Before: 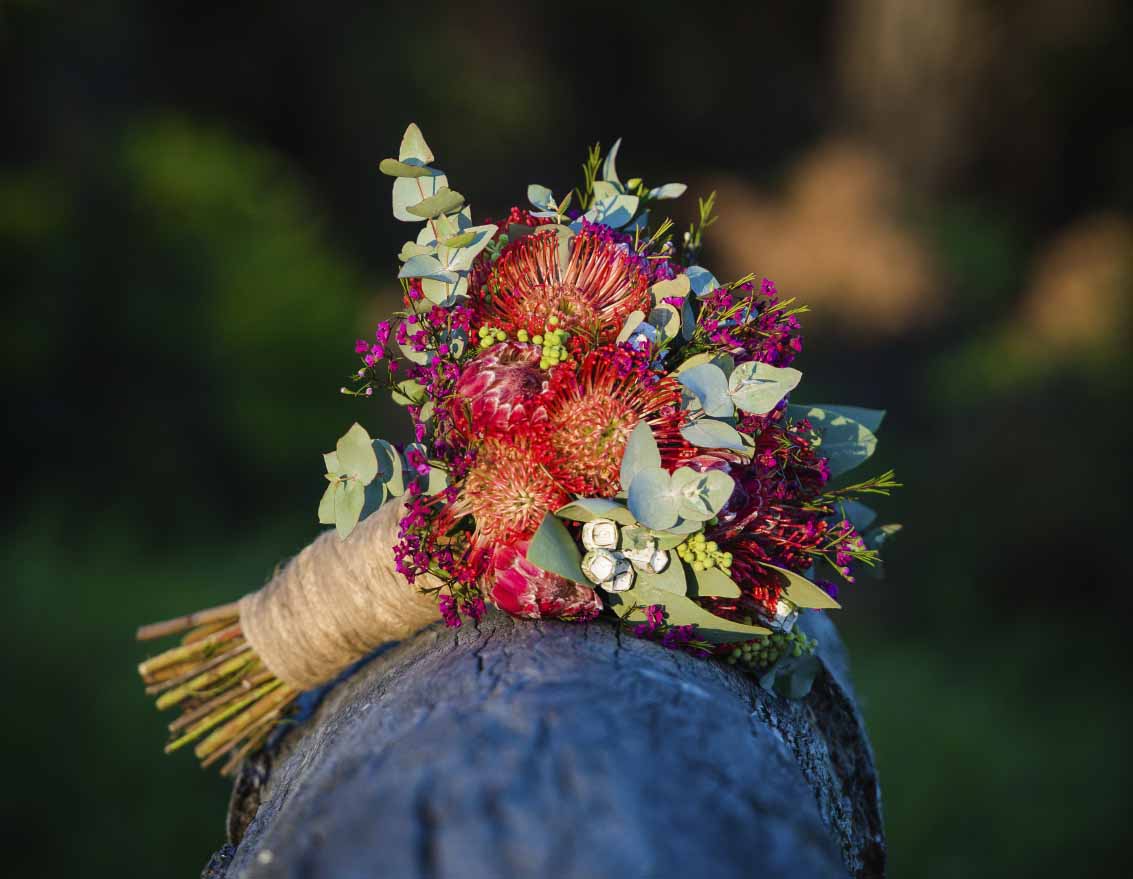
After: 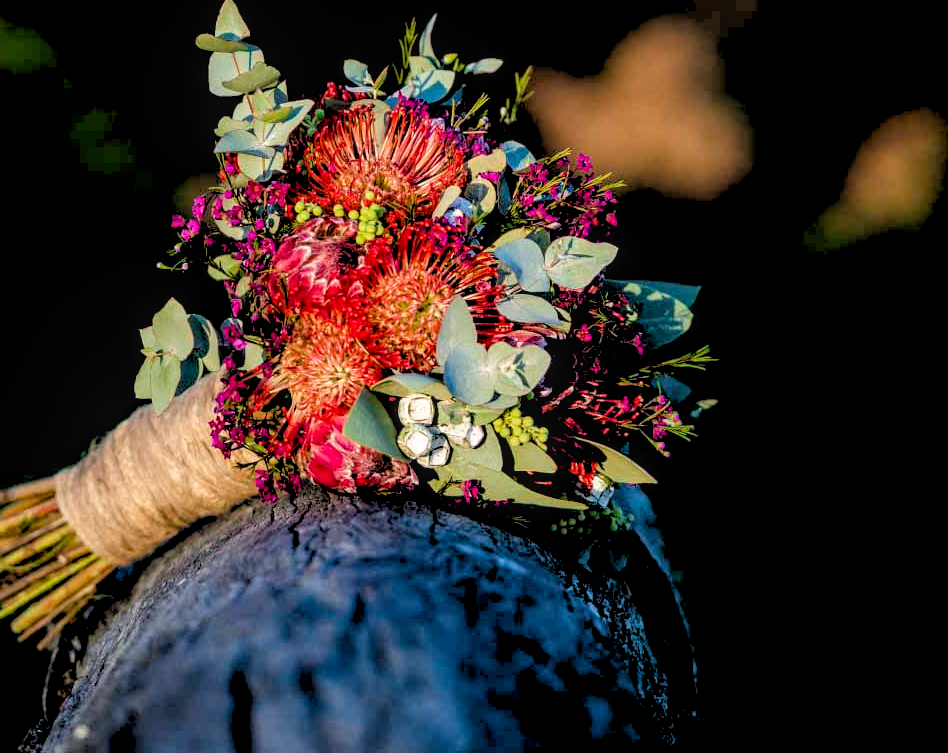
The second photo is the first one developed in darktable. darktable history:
local contrast: on, module defaults
exposure: black level correction 0.009, compensate highlight preservation false
crop: left 16.315%, top 14.246%
rgb levels: levels [[0.029, 0.461, 0.922], [0, 0.5, 1], [0, 0.5, 1]]
tone equalizer: on, module defaults
